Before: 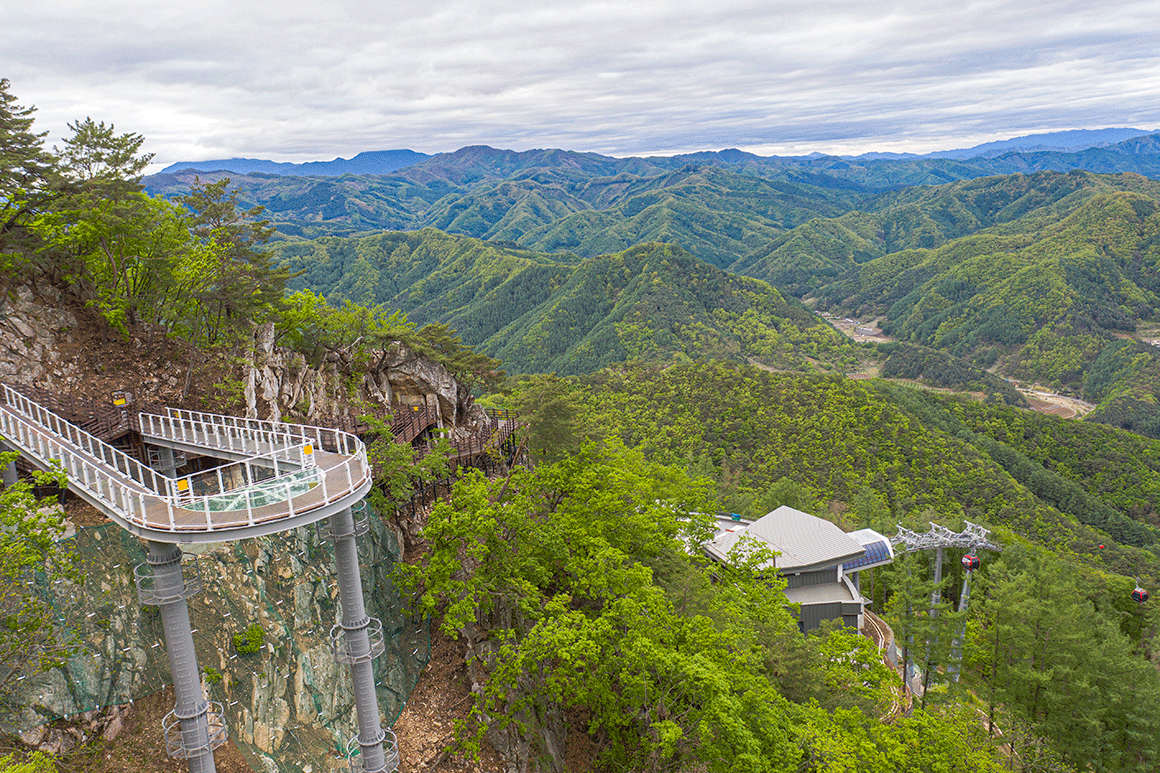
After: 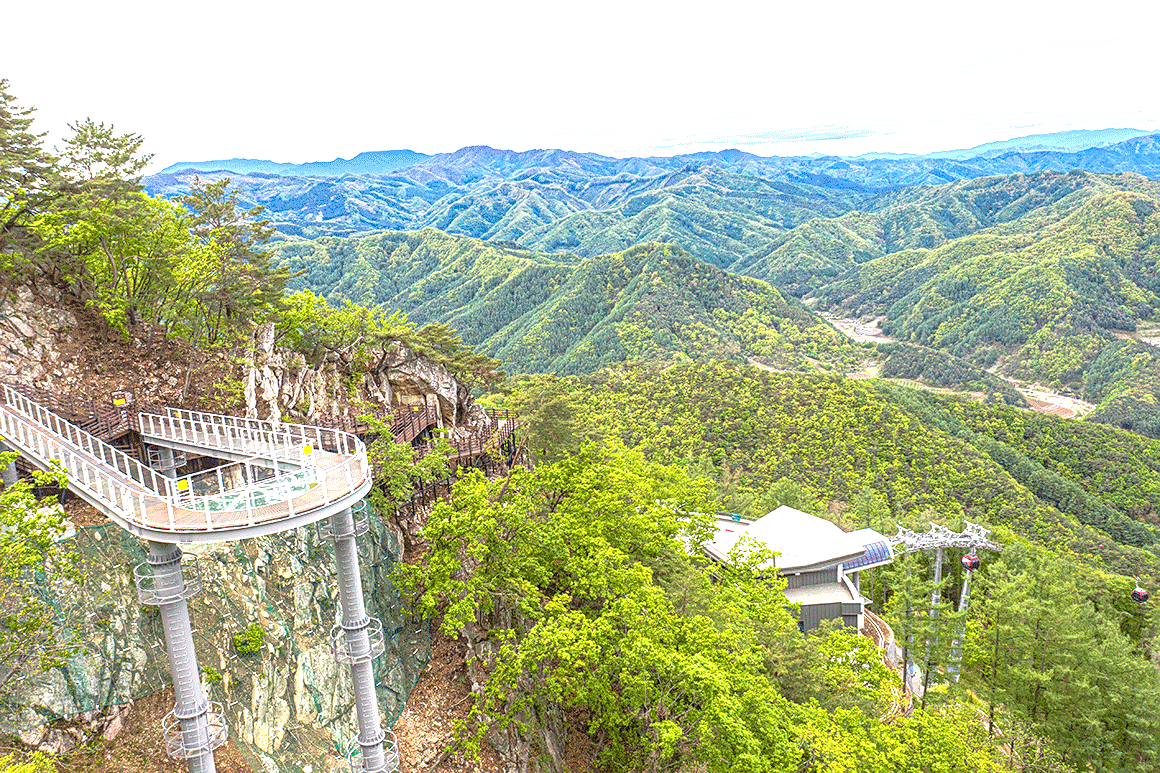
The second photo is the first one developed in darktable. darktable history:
exposure: black level correction 0, exposure 1.2 EV, compensate highlight preservation false
sharpen: amount 0.217
local contrast: on, module defaults
